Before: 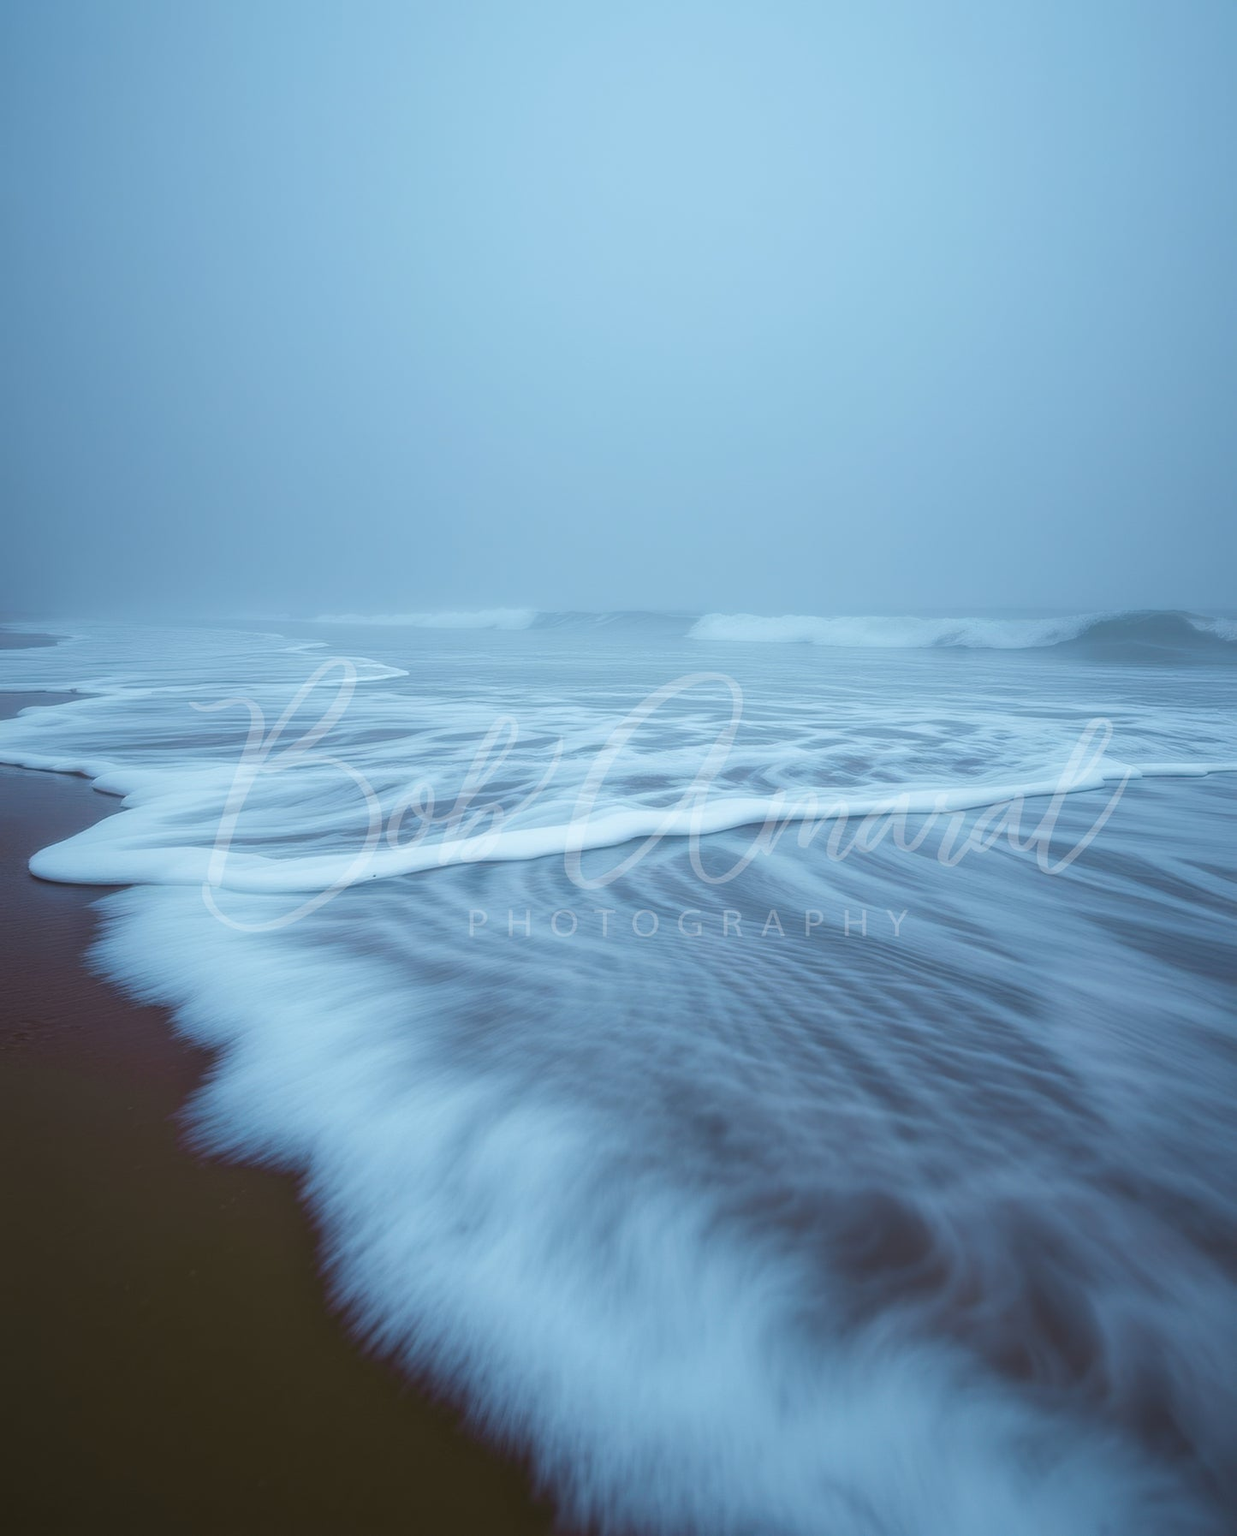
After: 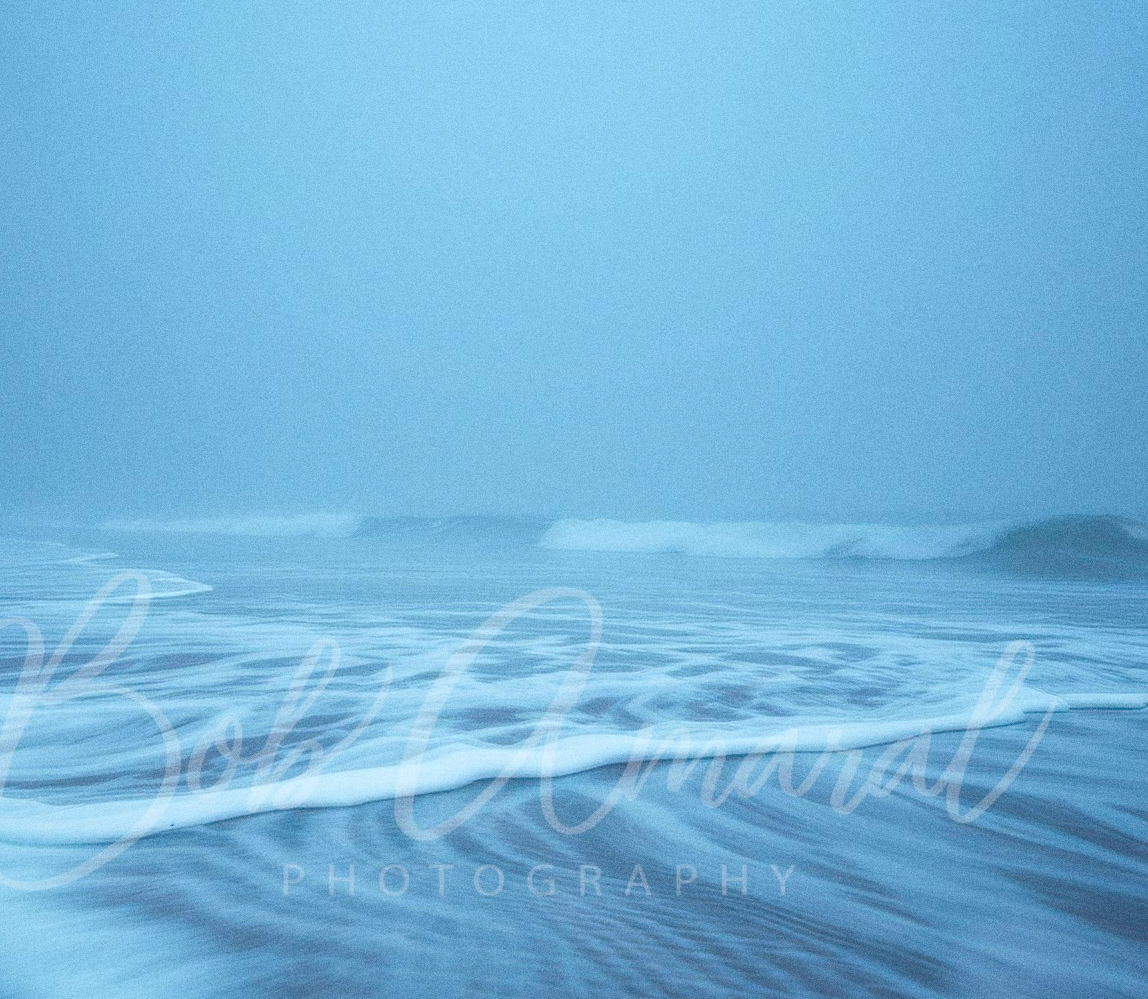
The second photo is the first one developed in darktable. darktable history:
color balance rgb: perceptual saturation grading › global saturation 25%, global vibrance 20%
grain: coarseness 8.68 ISO, strength 31.94%
crop: left 18.38%, top 11.092%, right 2.134%, bottom 33.217%
